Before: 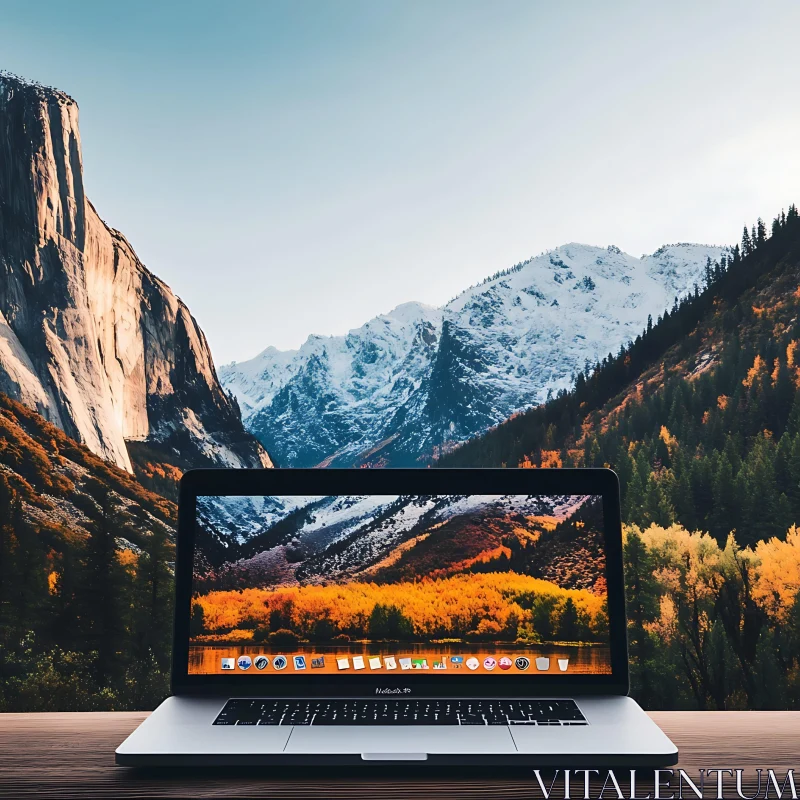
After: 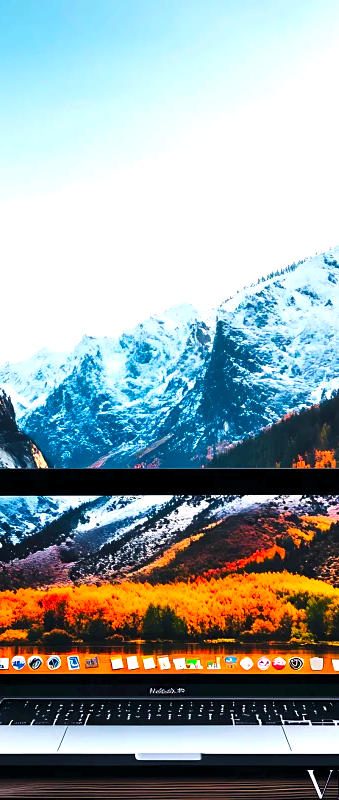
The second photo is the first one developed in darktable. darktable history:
velvia: on, module defaults
levels: black 0.104%, white 99.91%, levels [0.062, 0.494, 0.925]
crop: left 28.305%, right 29.228%
exposure: black level correction 0.001, exposure 0.498 EV, compensate highlight preservation false
contrast brightness saturation: saturation 0.493
